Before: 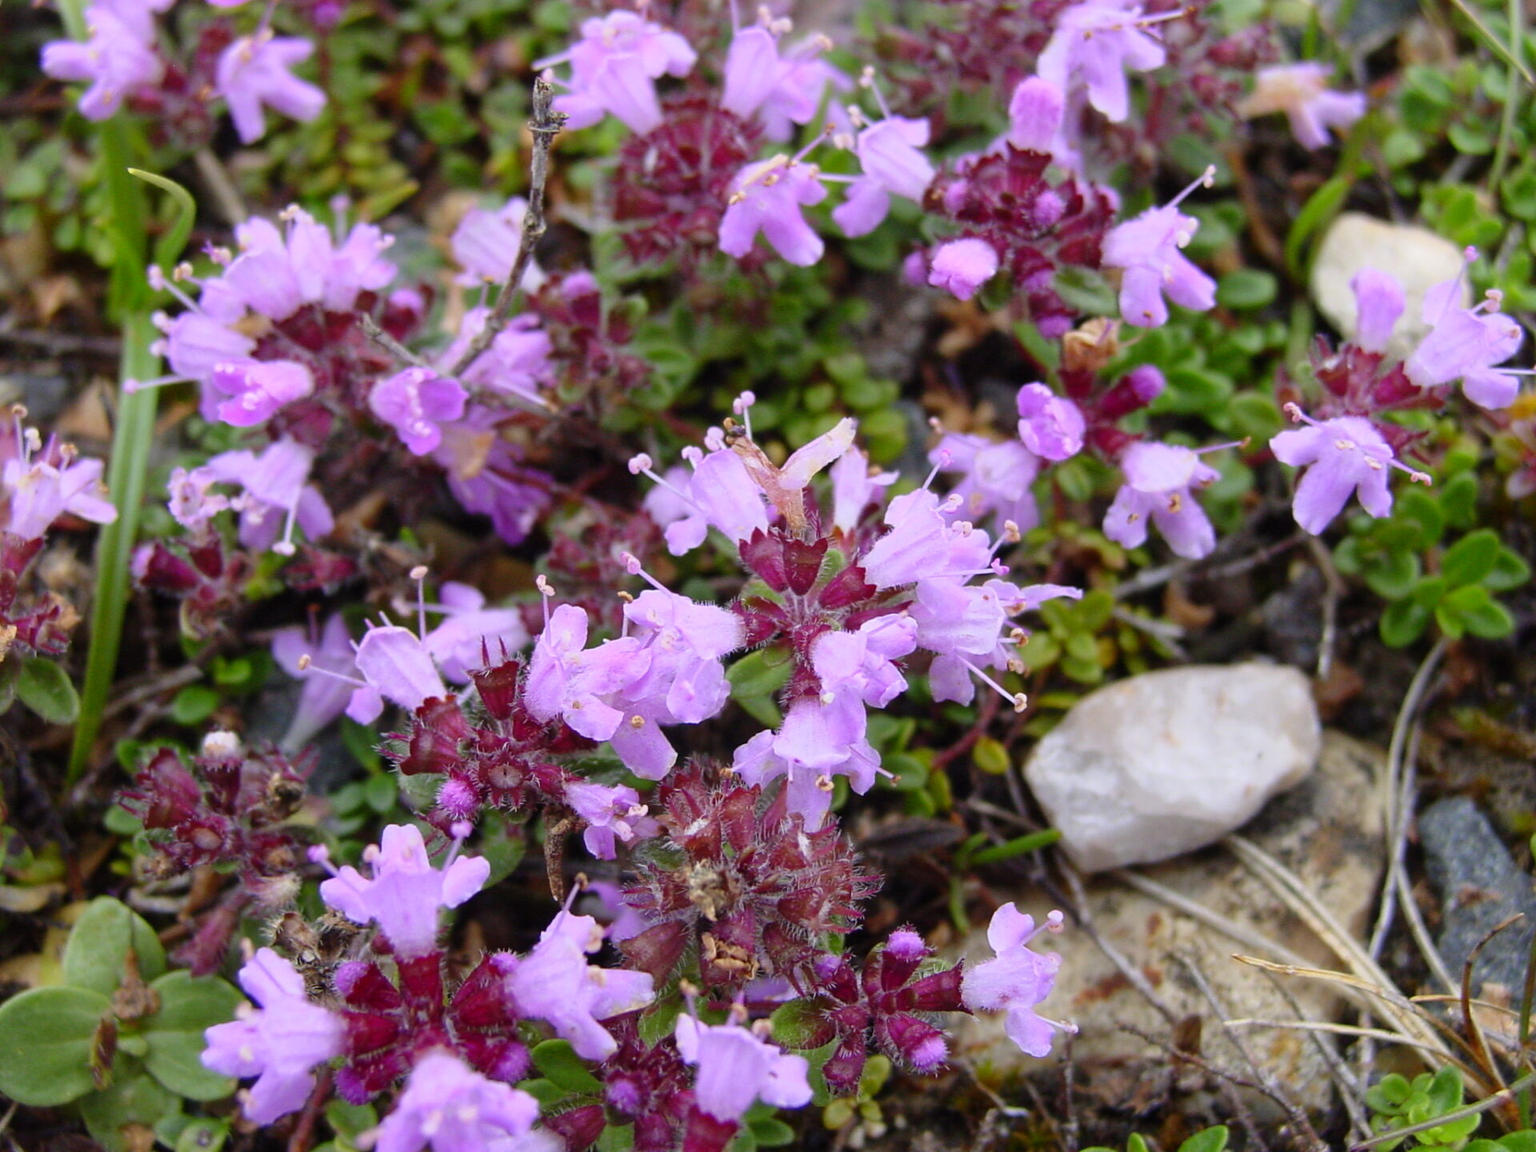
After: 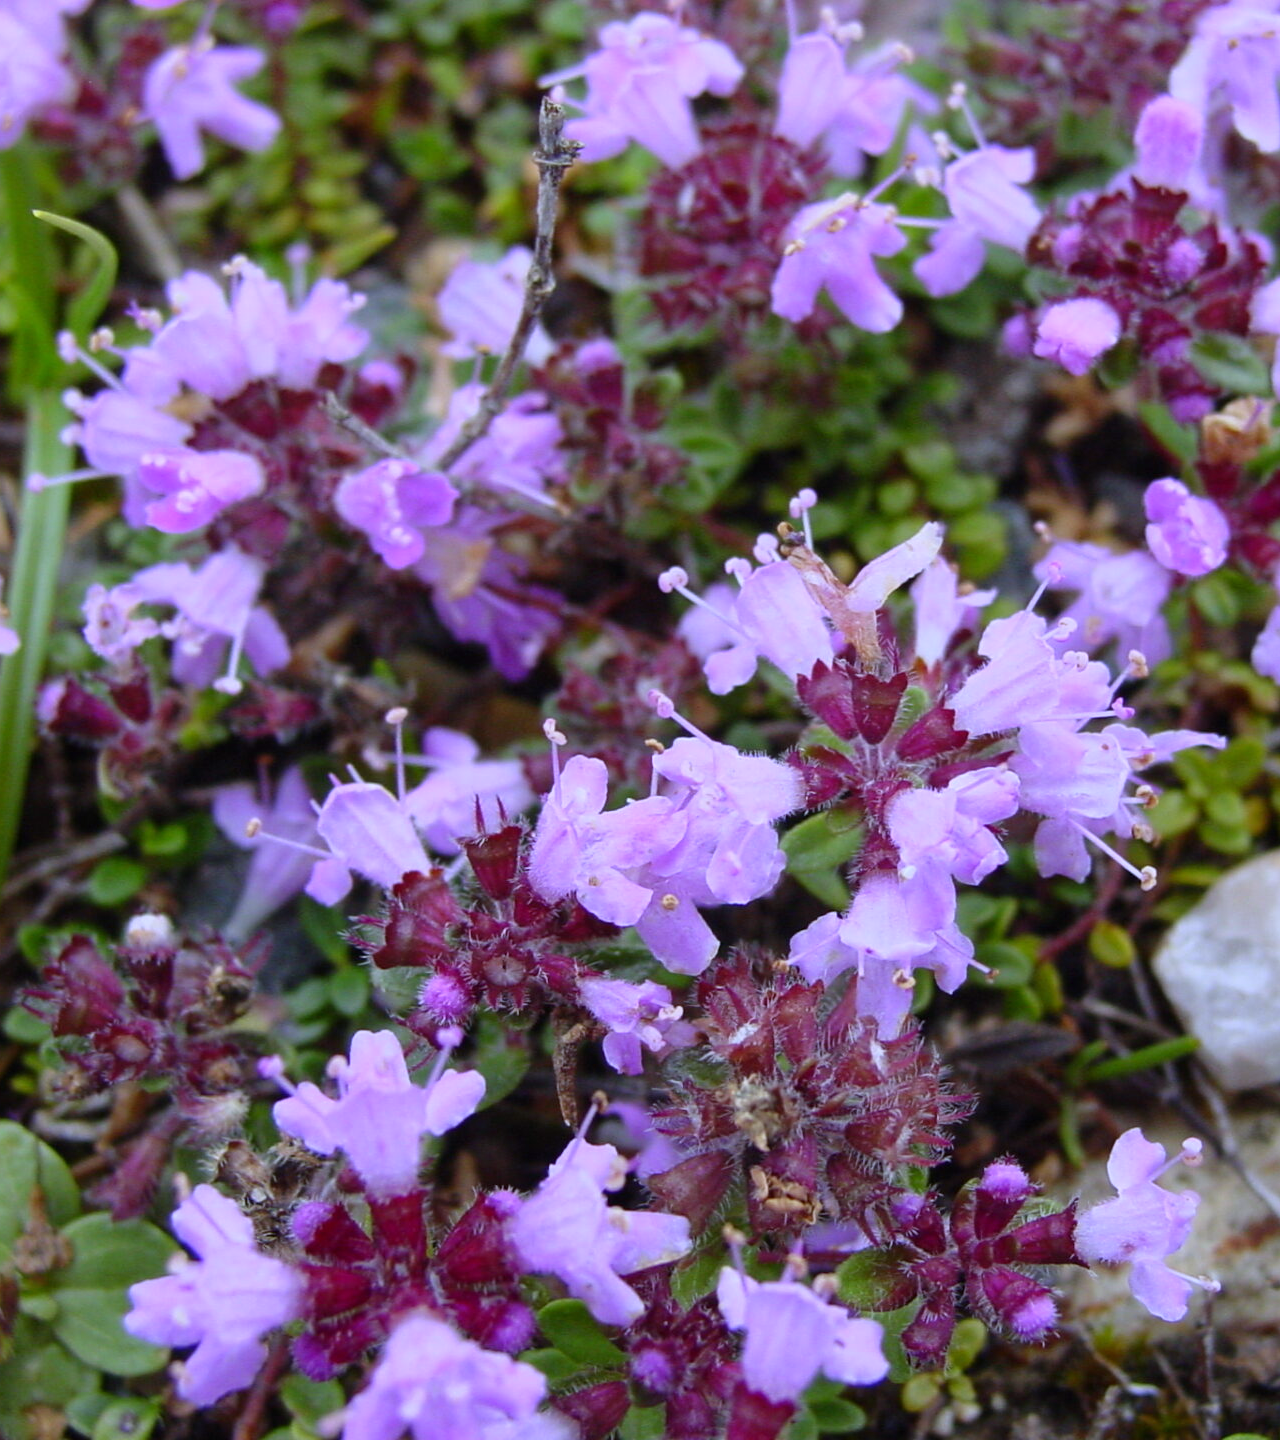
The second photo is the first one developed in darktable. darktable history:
white balance: red 0.931, blue 1.11
crop and rotate: left 6.617%, right 26.717%
